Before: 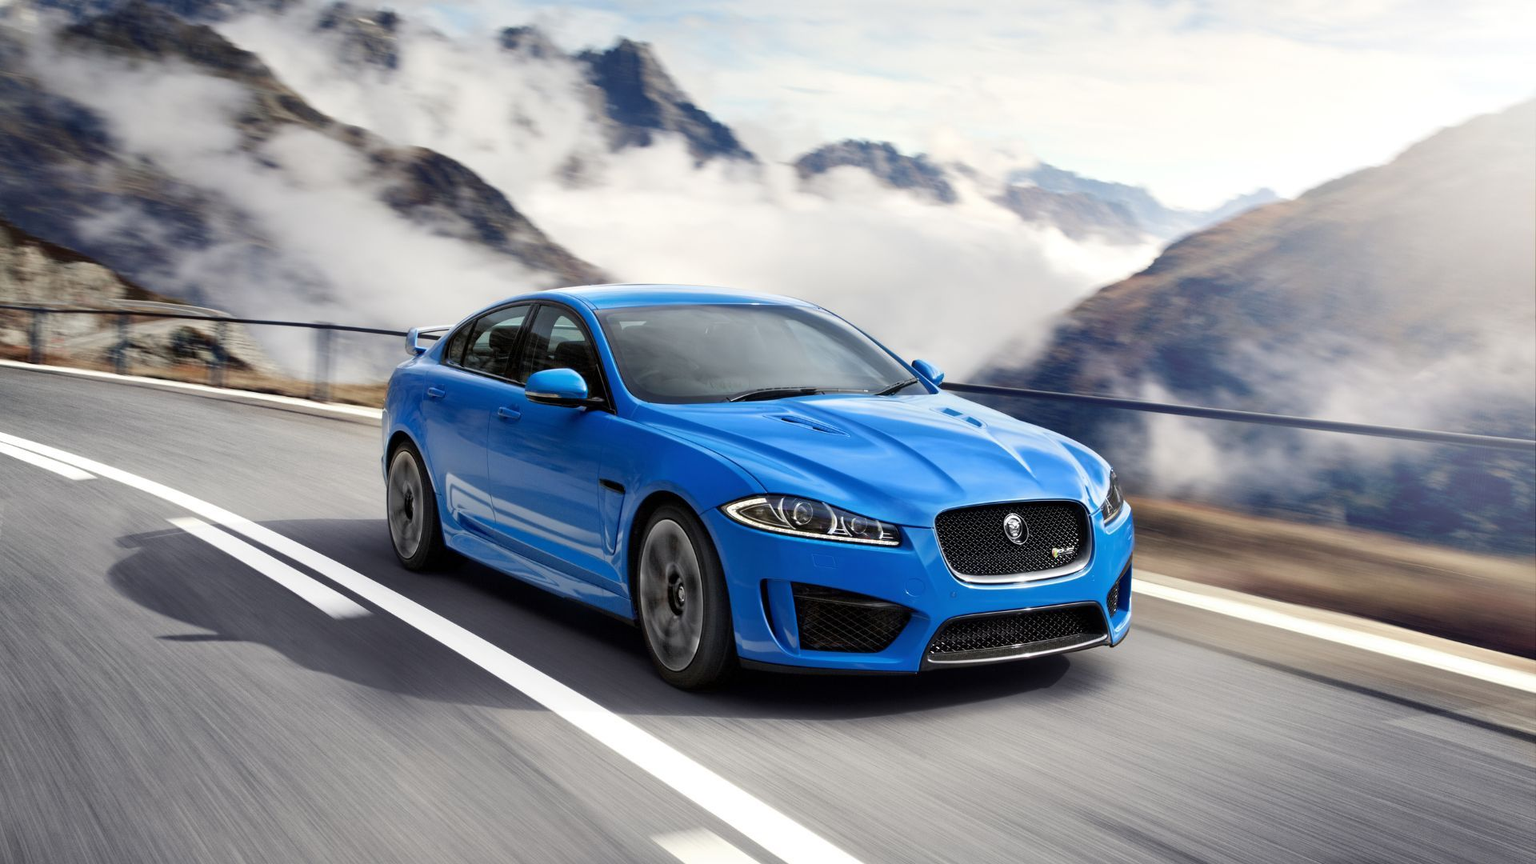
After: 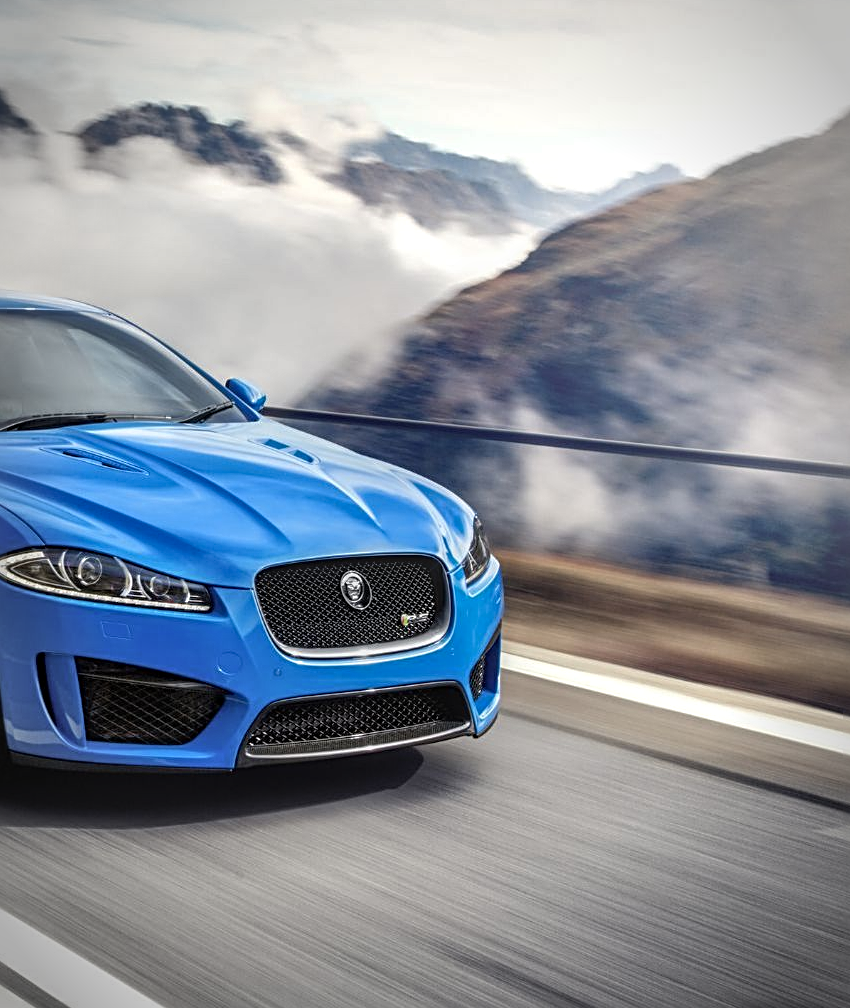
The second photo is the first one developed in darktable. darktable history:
sharpen: radius 2.767
crop: left 47.628%, top 6.643%, right 7.874%
vignetting: automatic ratio true
local contrast: highlights 0%, shadows 0%, detail 133%
shadows and highlights: shadows 49, highlights -41, soften with gaussian
